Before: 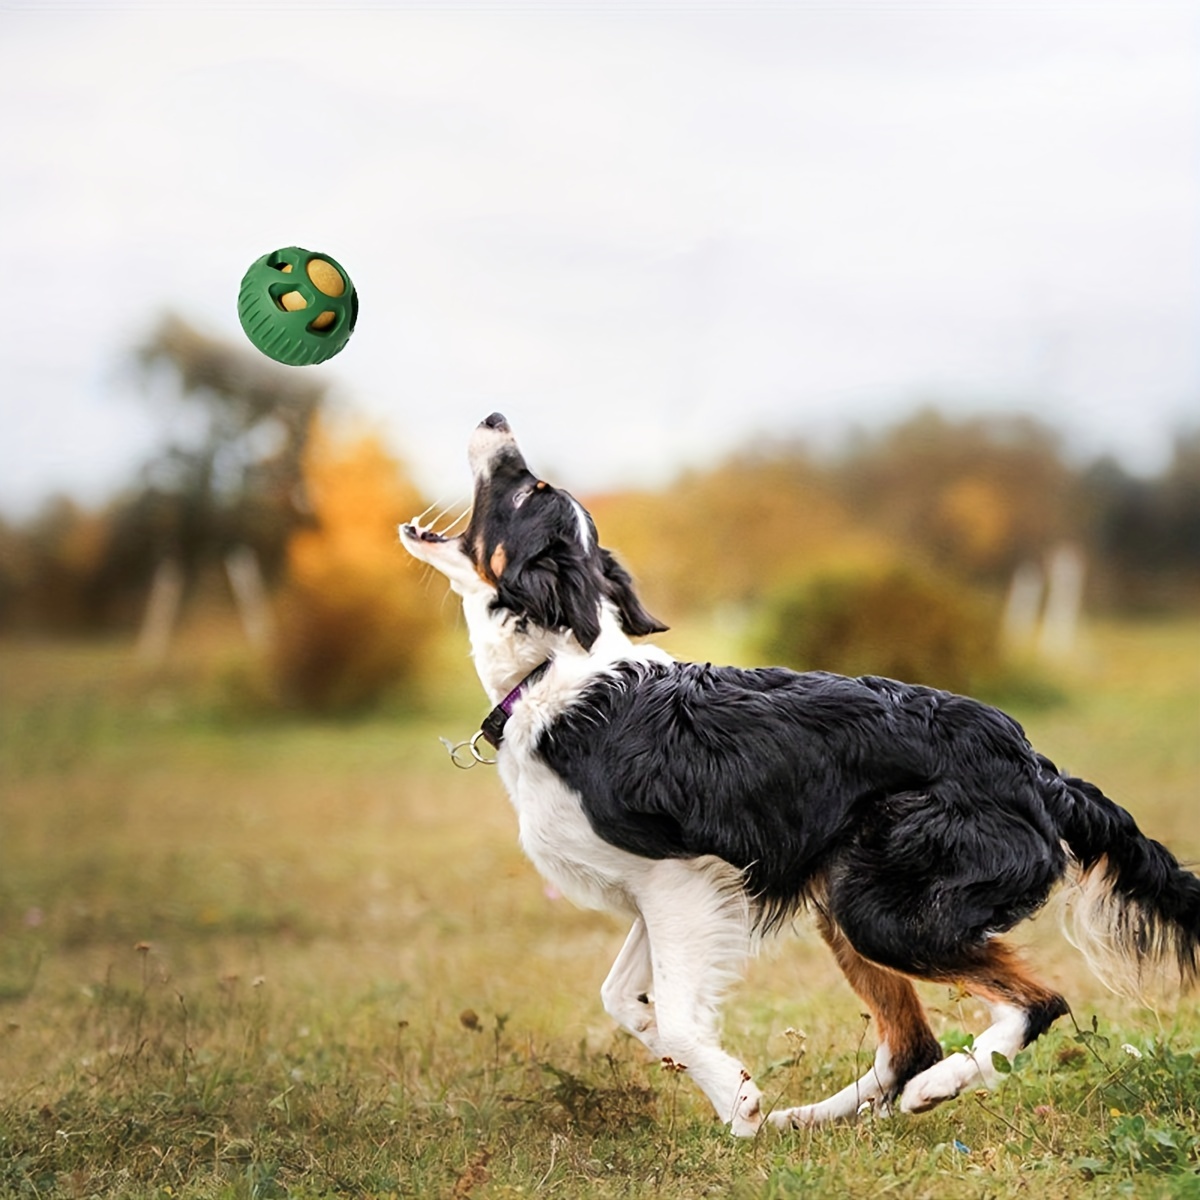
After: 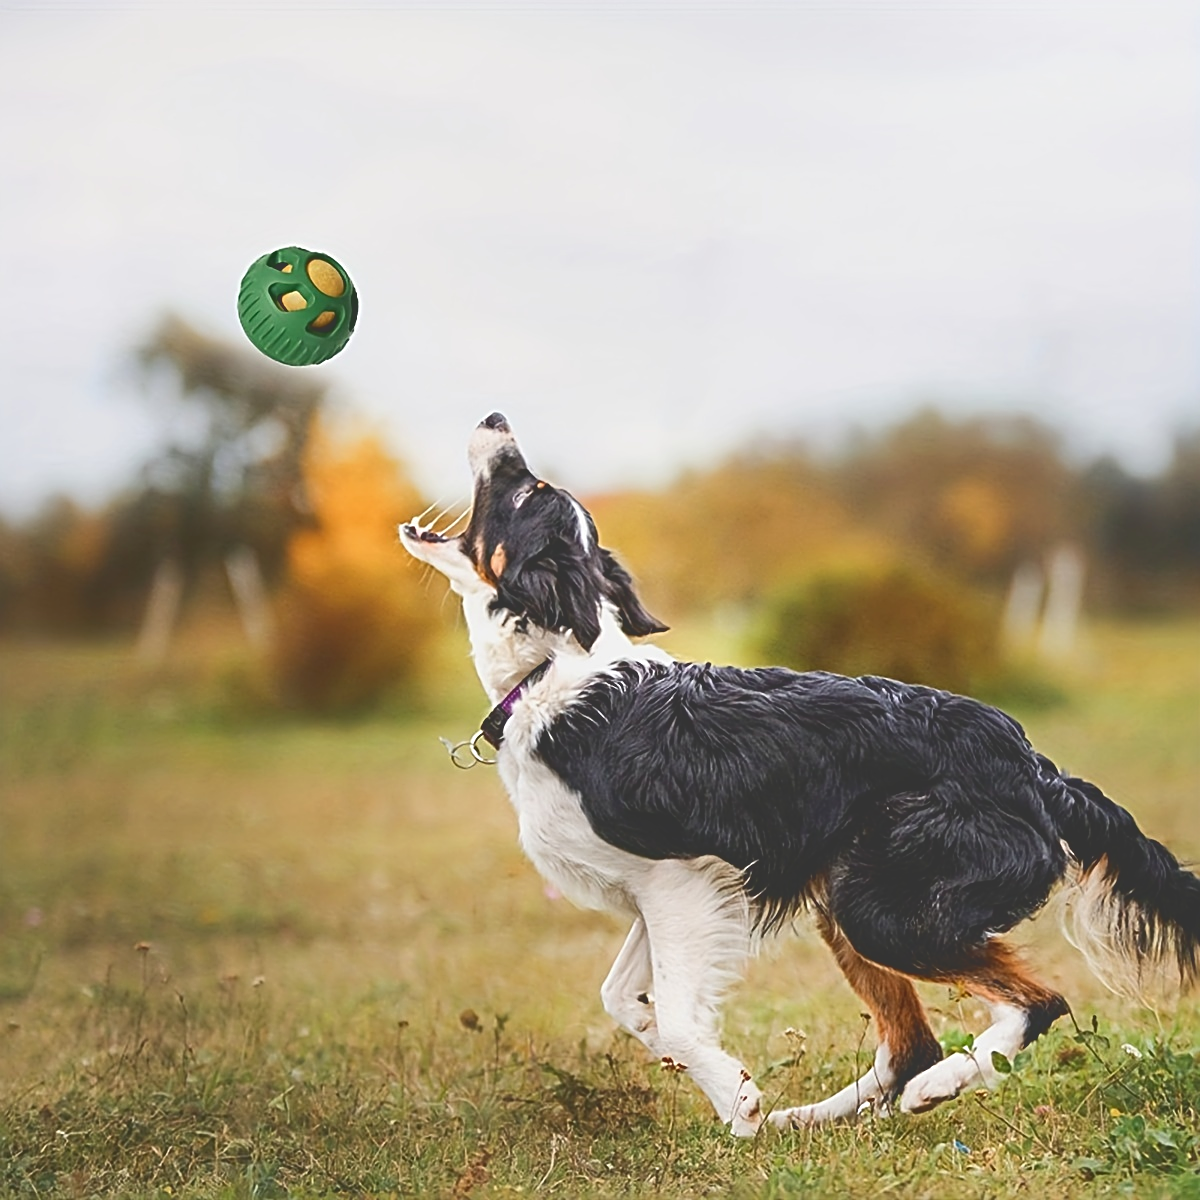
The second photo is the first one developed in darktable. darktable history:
tone curve: curves: ch0 [(0, 0.211) (0.15, 0.25) (1, 0.953)], color space Lab, independent channels, preserve colors none
sharpen: radius 2.543, amount 0.636
